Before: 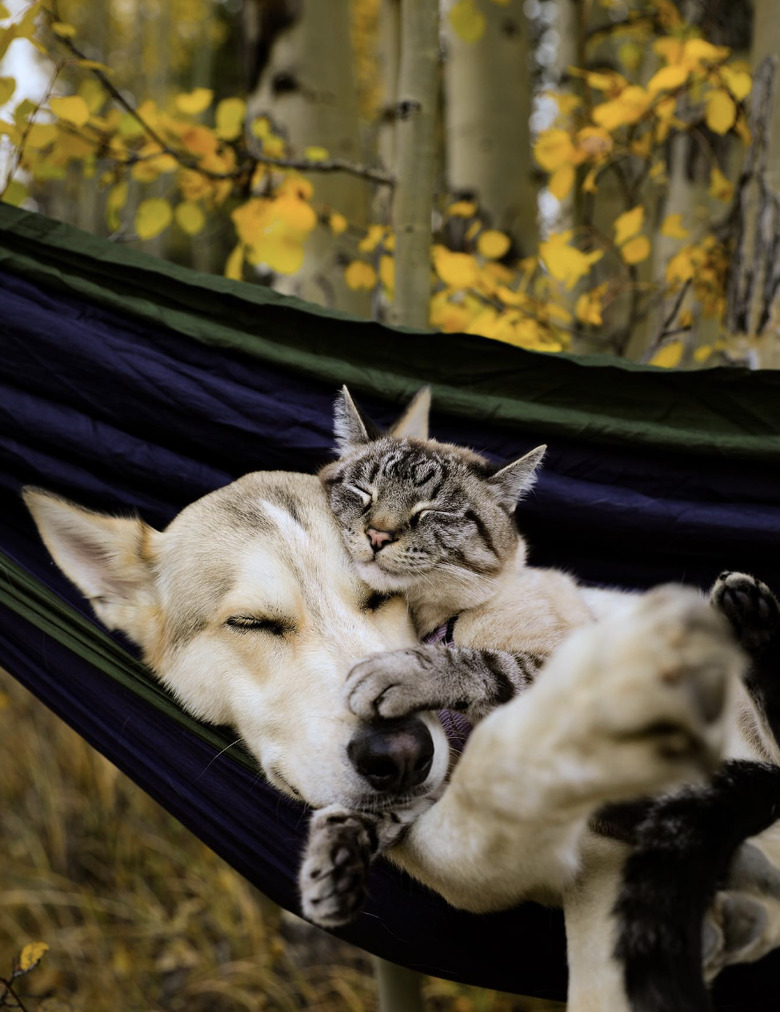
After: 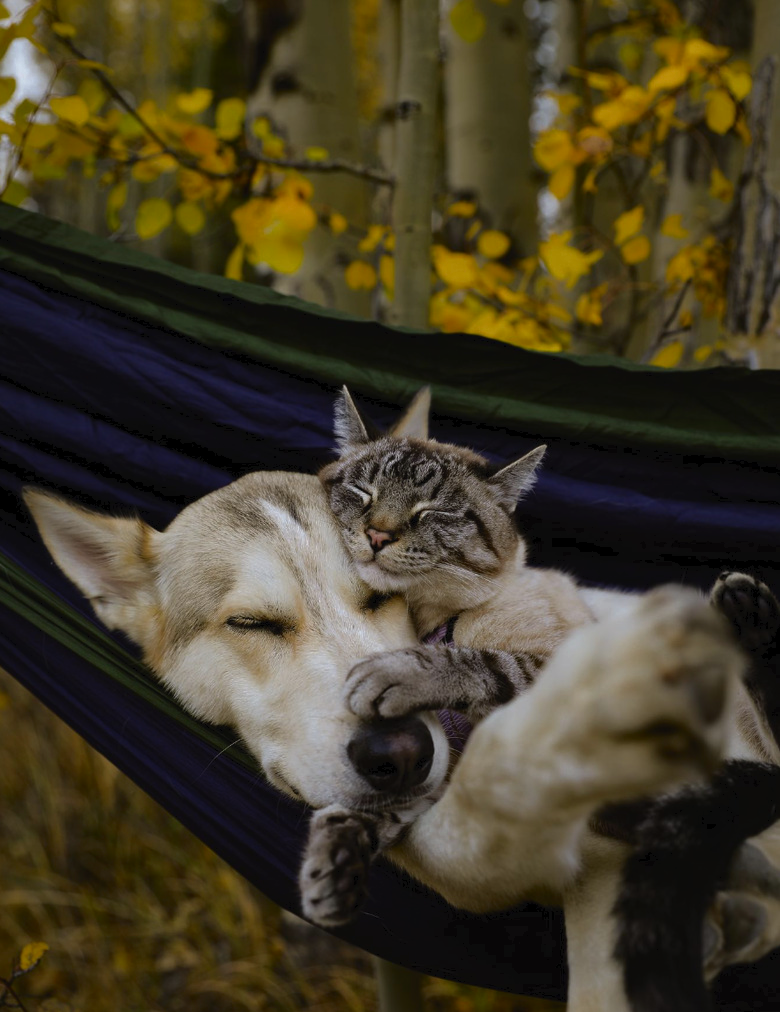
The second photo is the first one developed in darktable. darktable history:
tone curve: curves: ch0 [(0, 0) (0.003, 0.029) (0.011, 0.034) (0.025, 0.044) (0.044, 0.057) (0.069, 0.07) (0.1, 0.084) (0.136, 0.104) (0.177, 0.127) (0.224, 0.156) (0.277, 0.192) (0.335, 0.236) (0.399, 0.284) (0.468, 0.339) (0.543, 0.393) (0.623, 0.454) (0.709, 0.541) (0.801, 0.65) (0.898, 0.766) (1, 1)], color space Lab, independent channels, preserve colors none
